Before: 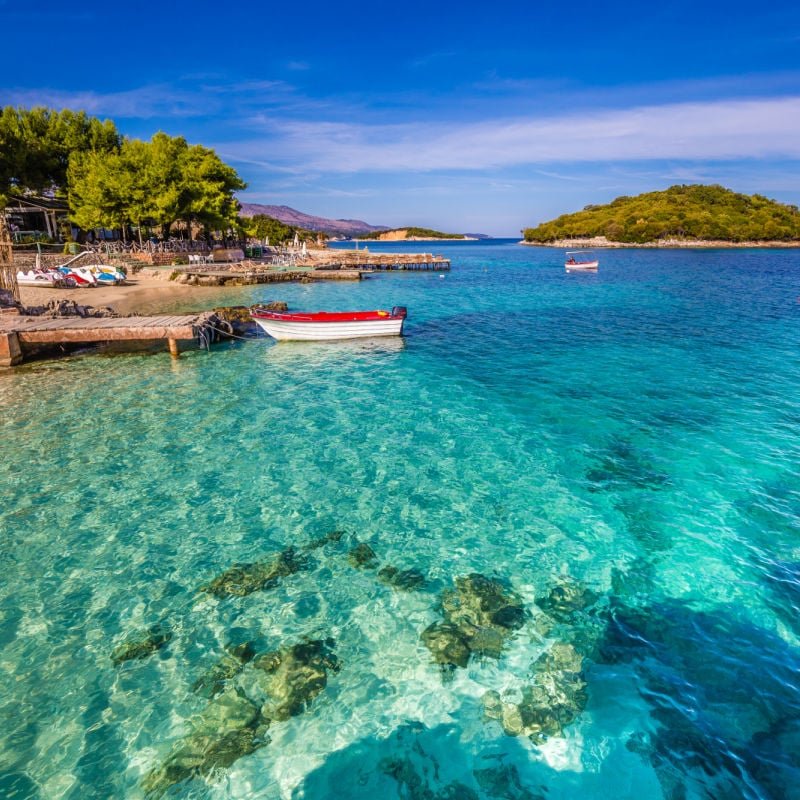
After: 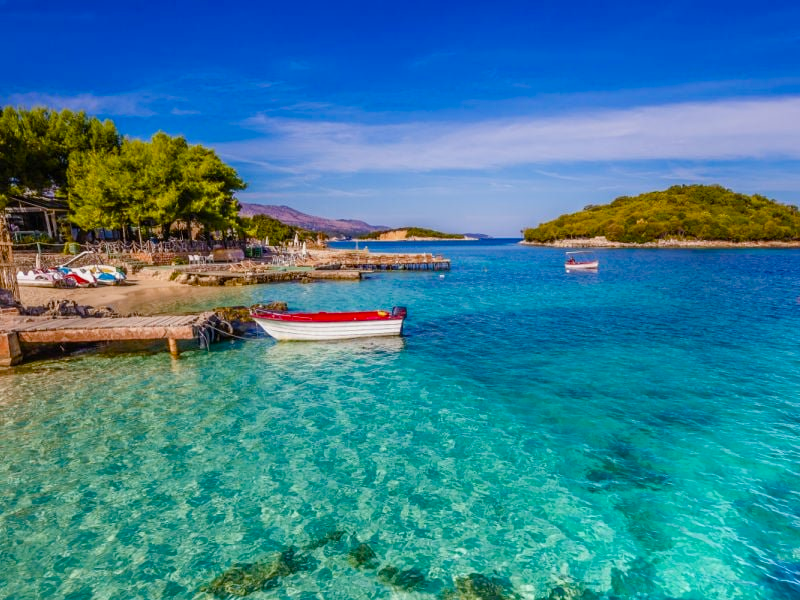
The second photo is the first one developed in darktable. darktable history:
color balance rgb: perceptual saturation grading › global saturation 20%, perceptual saturation grading › highlights -25%, perceptual saturation grading › shadows 25%
exposure: exposure -0.153 EV, compensate highlight preservation false
crop: bottom 24.967%
